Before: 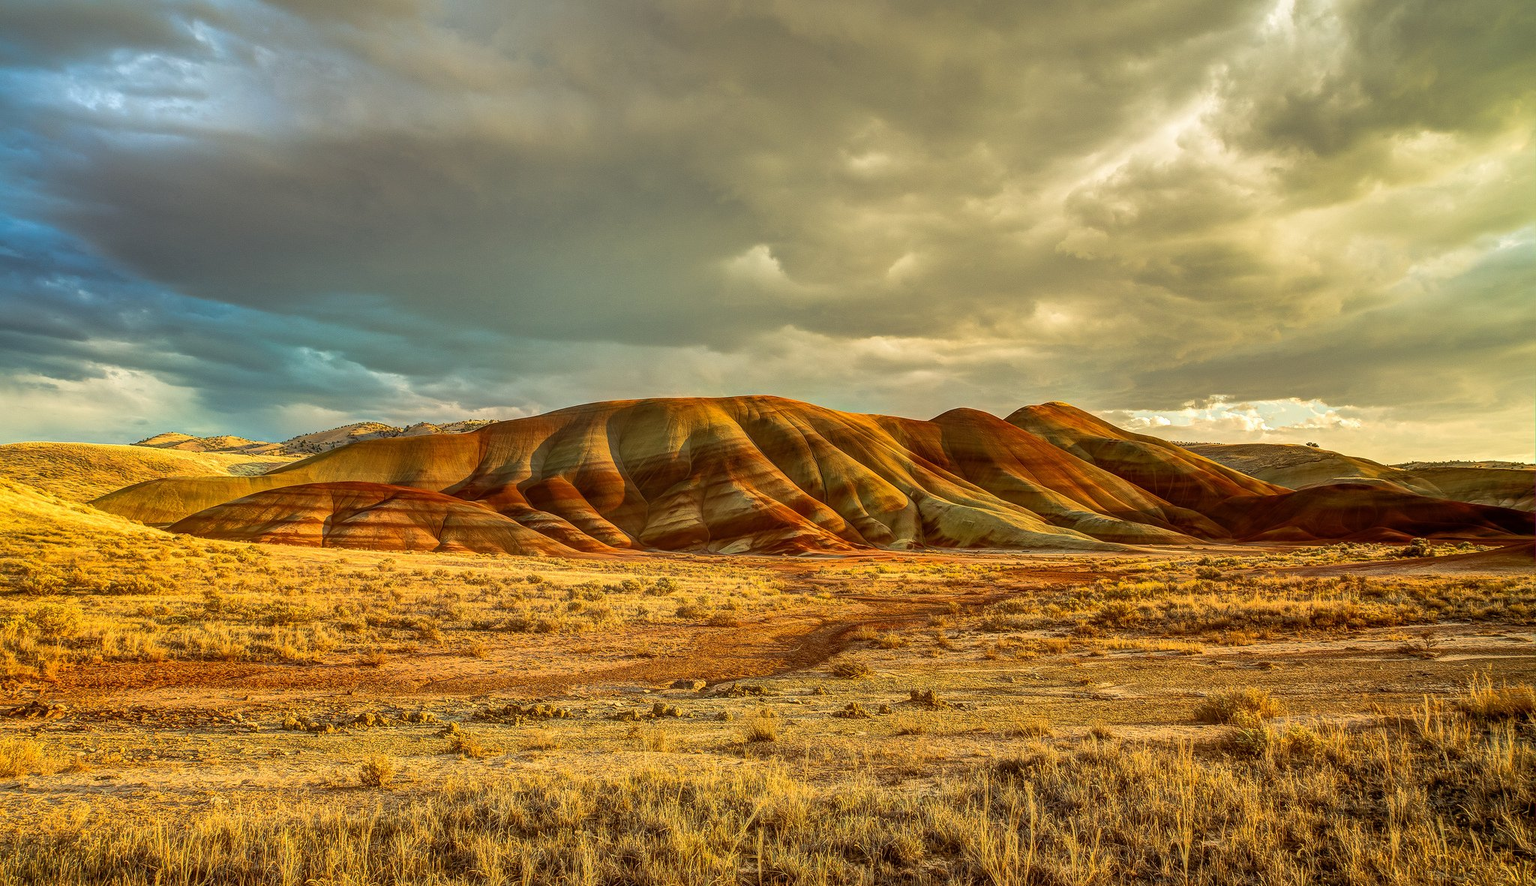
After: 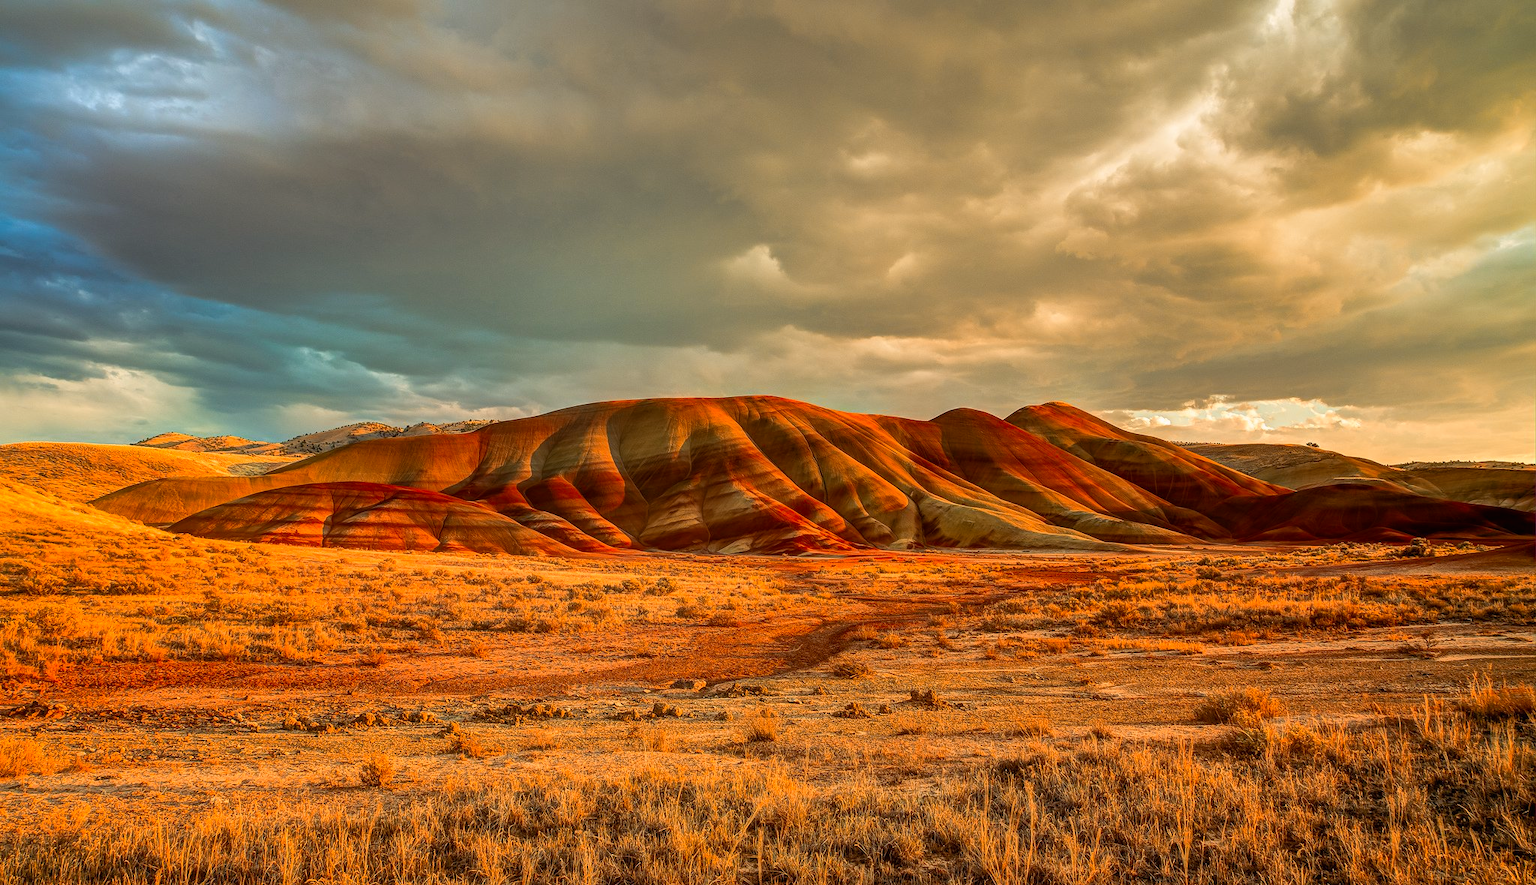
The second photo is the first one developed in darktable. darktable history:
color correction: highlights a* 1.32, highlights b* 1.65
color balance: mode lift, gamma, gain (sRGB), lift [0.98, 1, 1, 1]
vibrance: vibrance 75%
local contrast: highlights 100%, shadows 100%, detail 96%, midtone range 0.2
color zones: curves: ch1 [(0, 0.504) (0.143, 0.521) (0.286, 0.496) (0.429, 0.5) (0.571, 0.5) (0.714, 0.5) (0.857, 0.5) (1, 0.504)]; ch2 [(0, 0.5) (0.143, 0.481) (0.286, 0.422) (0.429, 0.477) (0.571, 0.499) (0.714, 0.5) (0.857, 0.5) (1, 0.5)]
